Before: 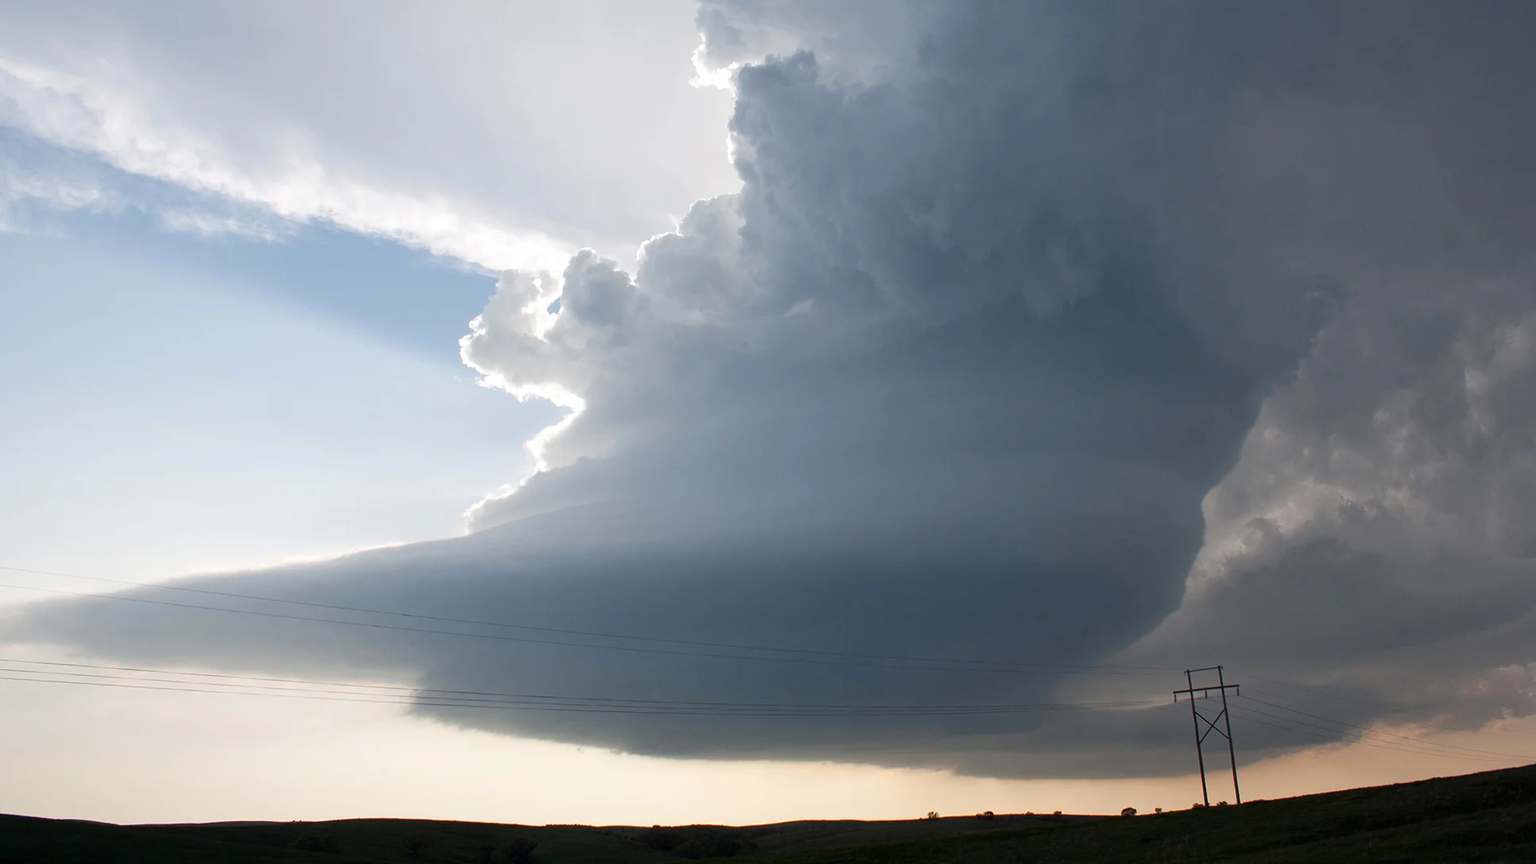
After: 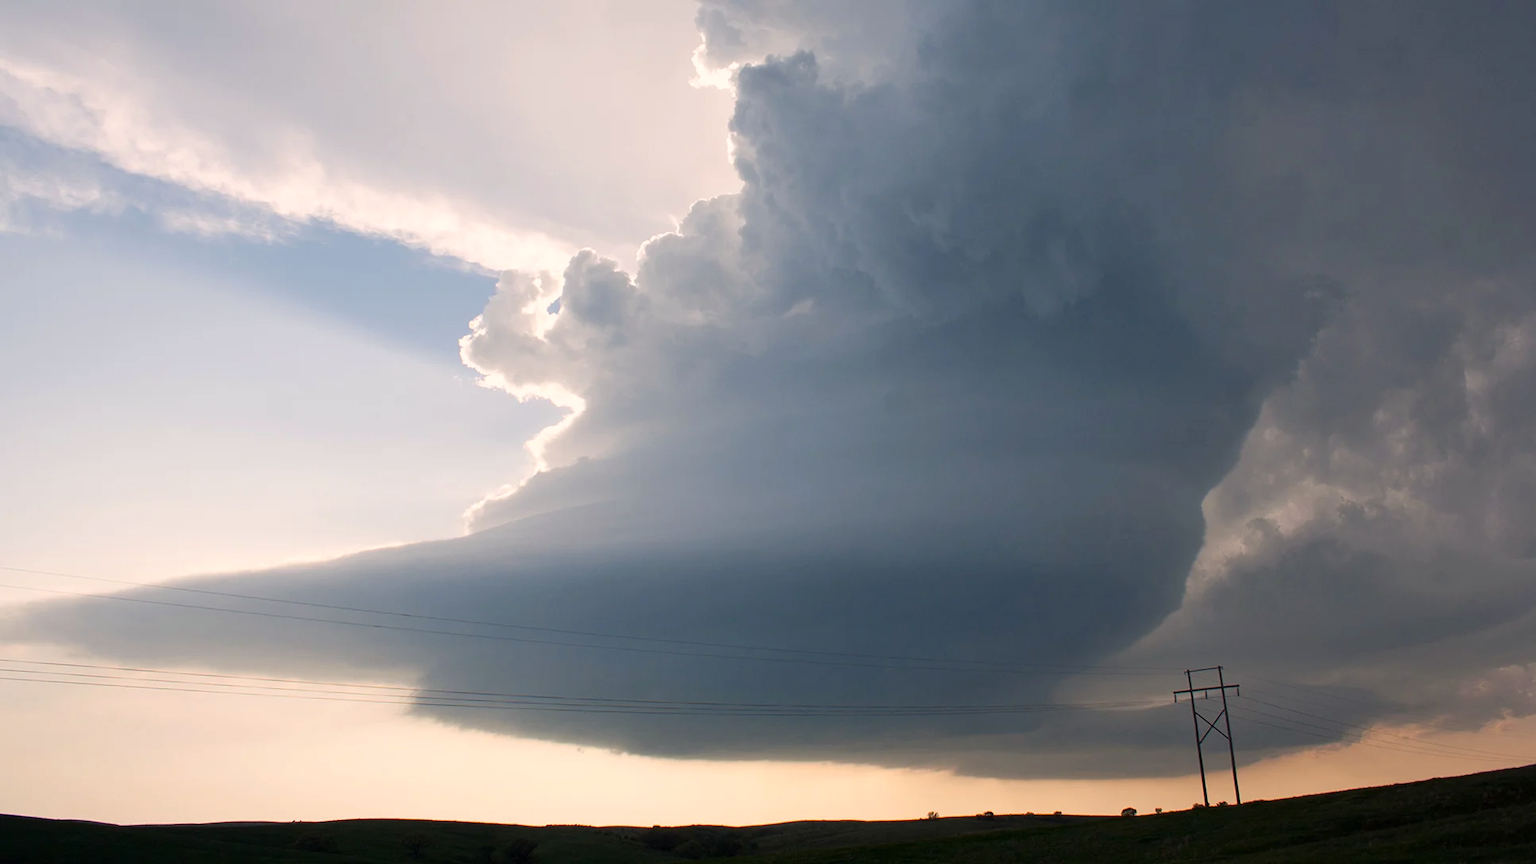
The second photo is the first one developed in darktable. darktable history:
color balance rgb: highlights gain › chroma 3.071%, highlights gain › hue 54.41°, linear chroma grading › global chroma 9.728%, perceptual saturation grading › global saturation 0.751%
